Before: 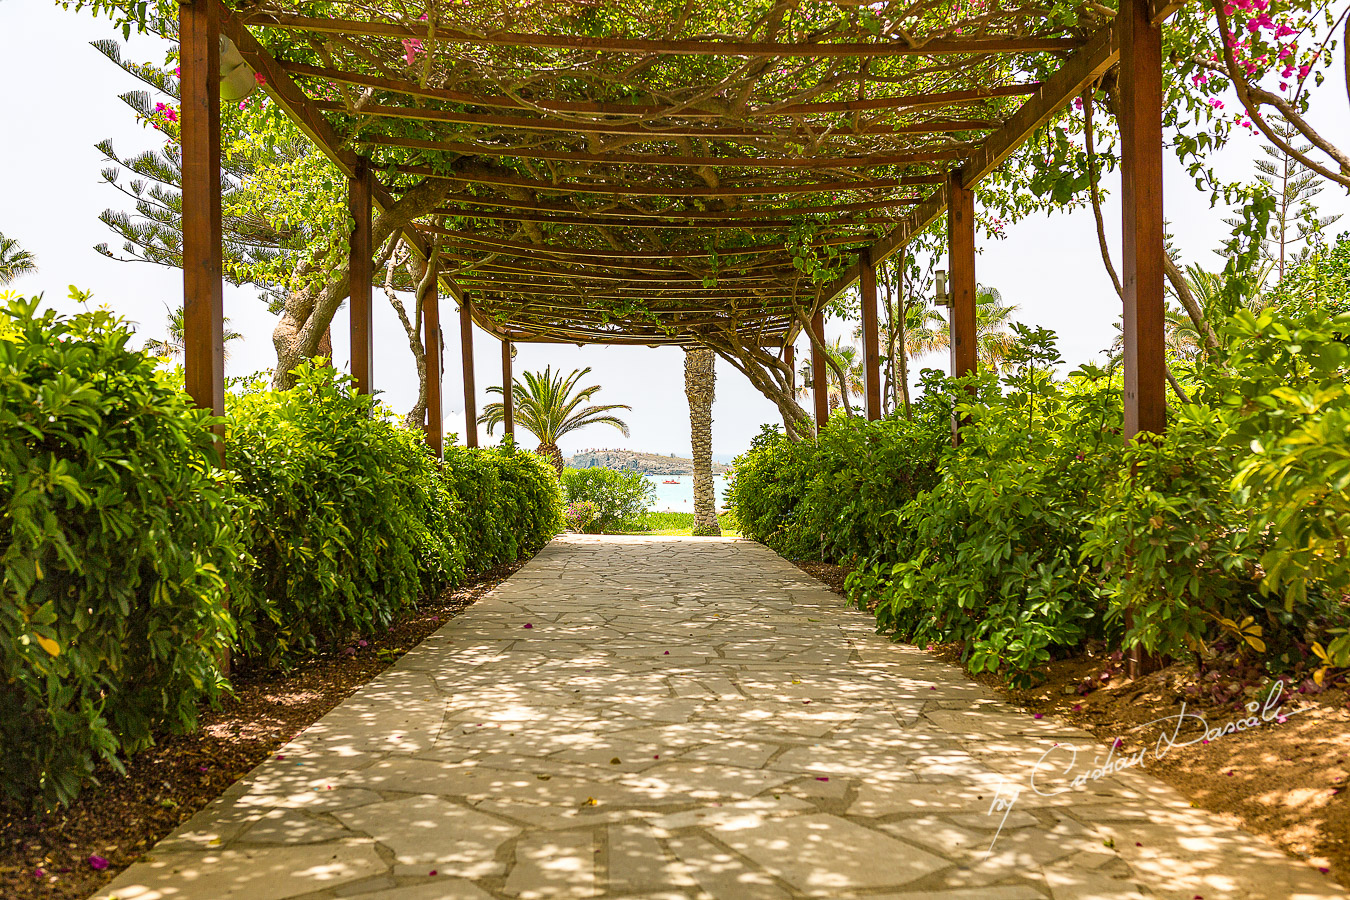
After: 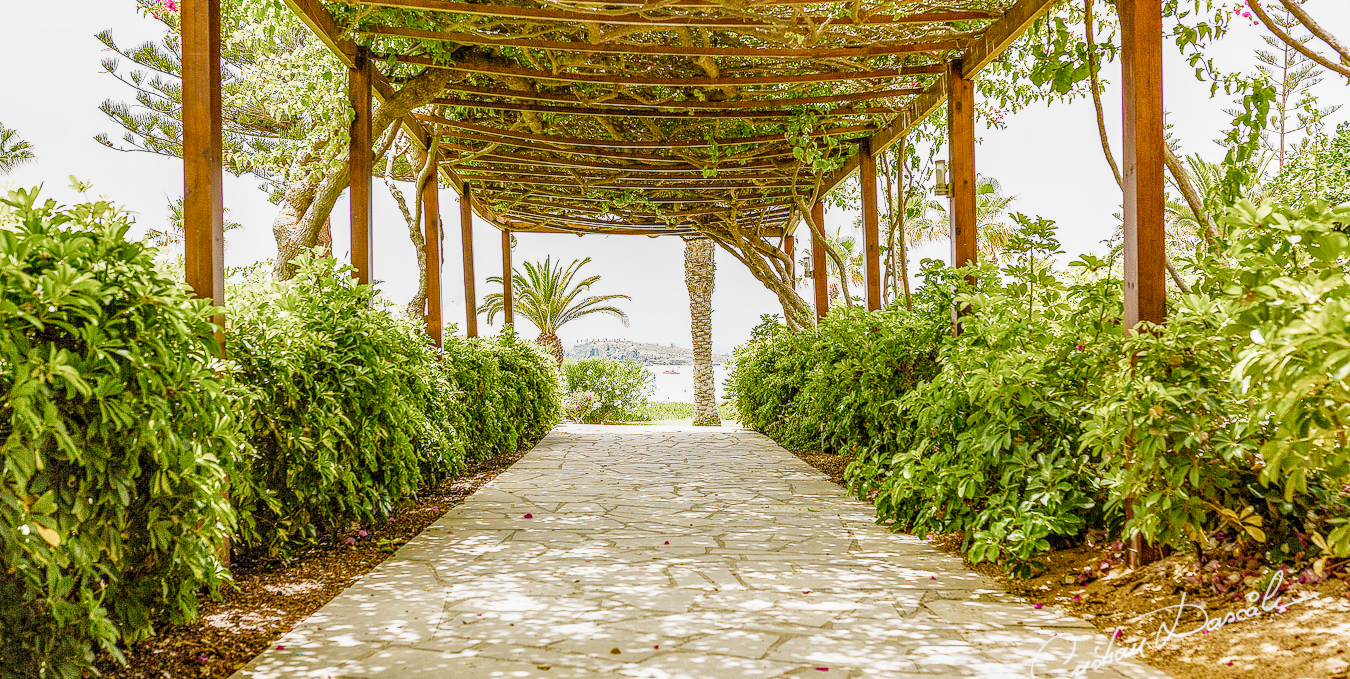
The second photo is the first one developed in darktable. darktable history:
crop and rotate: top 12.307%, bottom 12.246%
exposure: black level correction 0, exposure 1.369 EV, compensate highlight preservation false
local contrast: highlights 0%, shadows 5%, detail 134%
filmic rgb: black relative exposure -7.48 EV, white relative exposure 4.86 EV, hardness 3.4, add noise in highlights 0.001, preserve chrominance no, color science v3 (2019), use custom middle-gray values true, contrast in highlights soft
